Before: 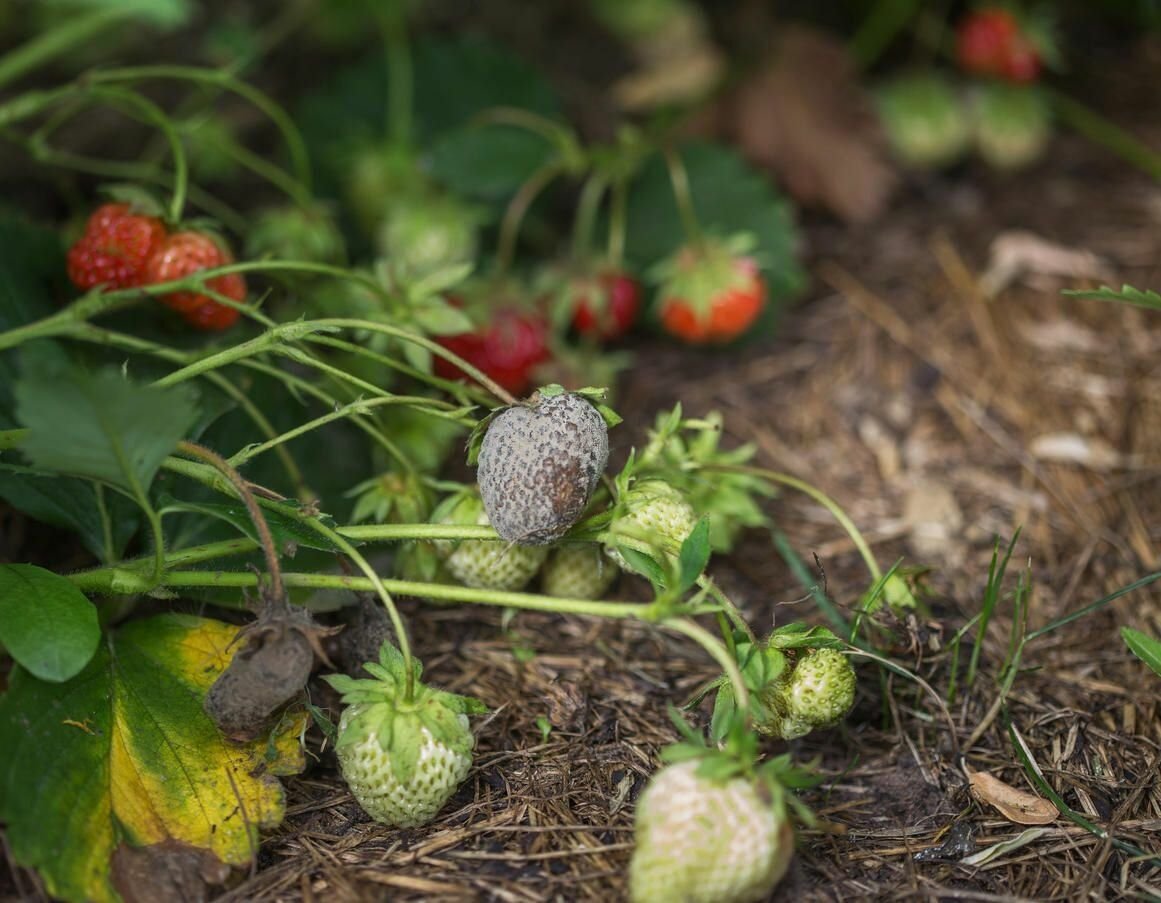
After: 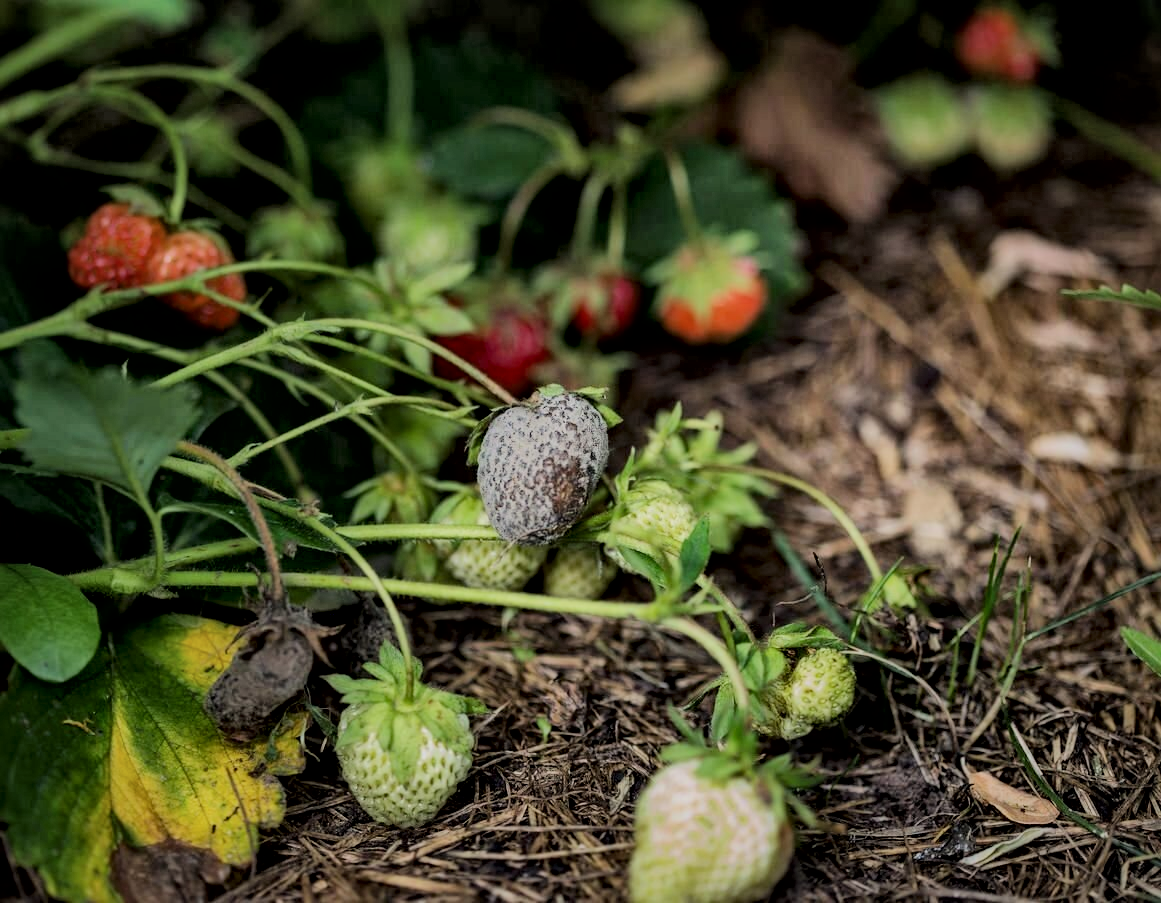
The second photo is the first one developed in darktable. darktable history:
haze removal: compatibility mode true, adaptive false
filmic rgb: black relative exposure -6.15 EV, white relative exposure 6.96 EV, hardness 2.23, color science v6 (2022)
local contrast: mode bilateral grid, contrast 20, coarseness 50, detail 179%, midtone range 0.2
